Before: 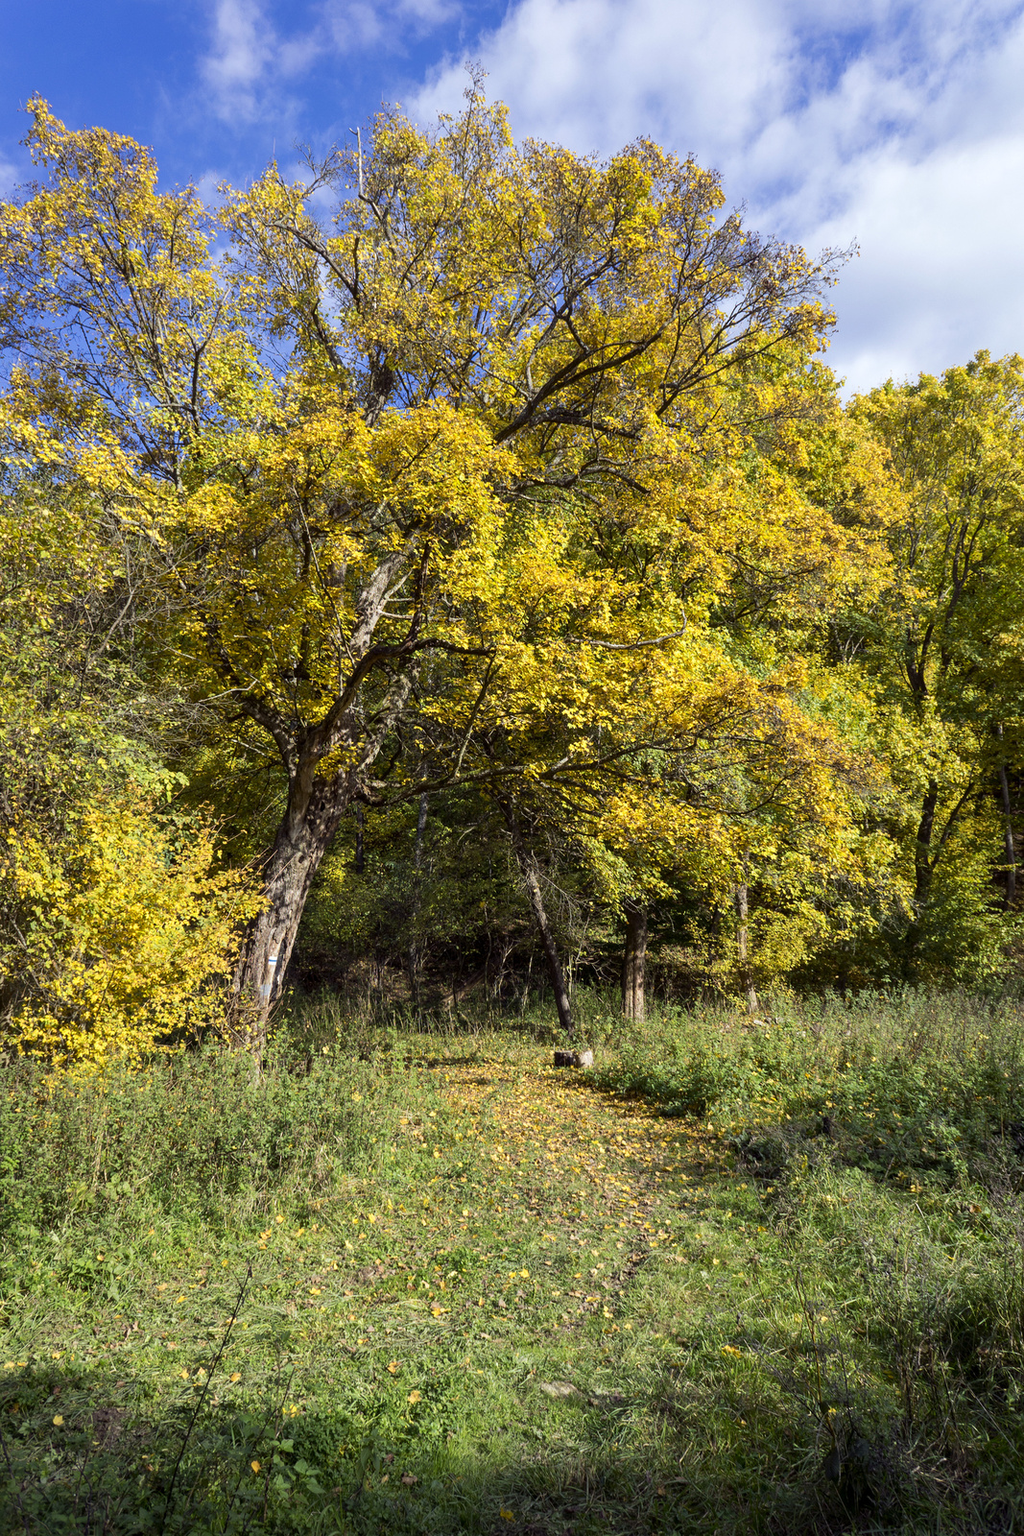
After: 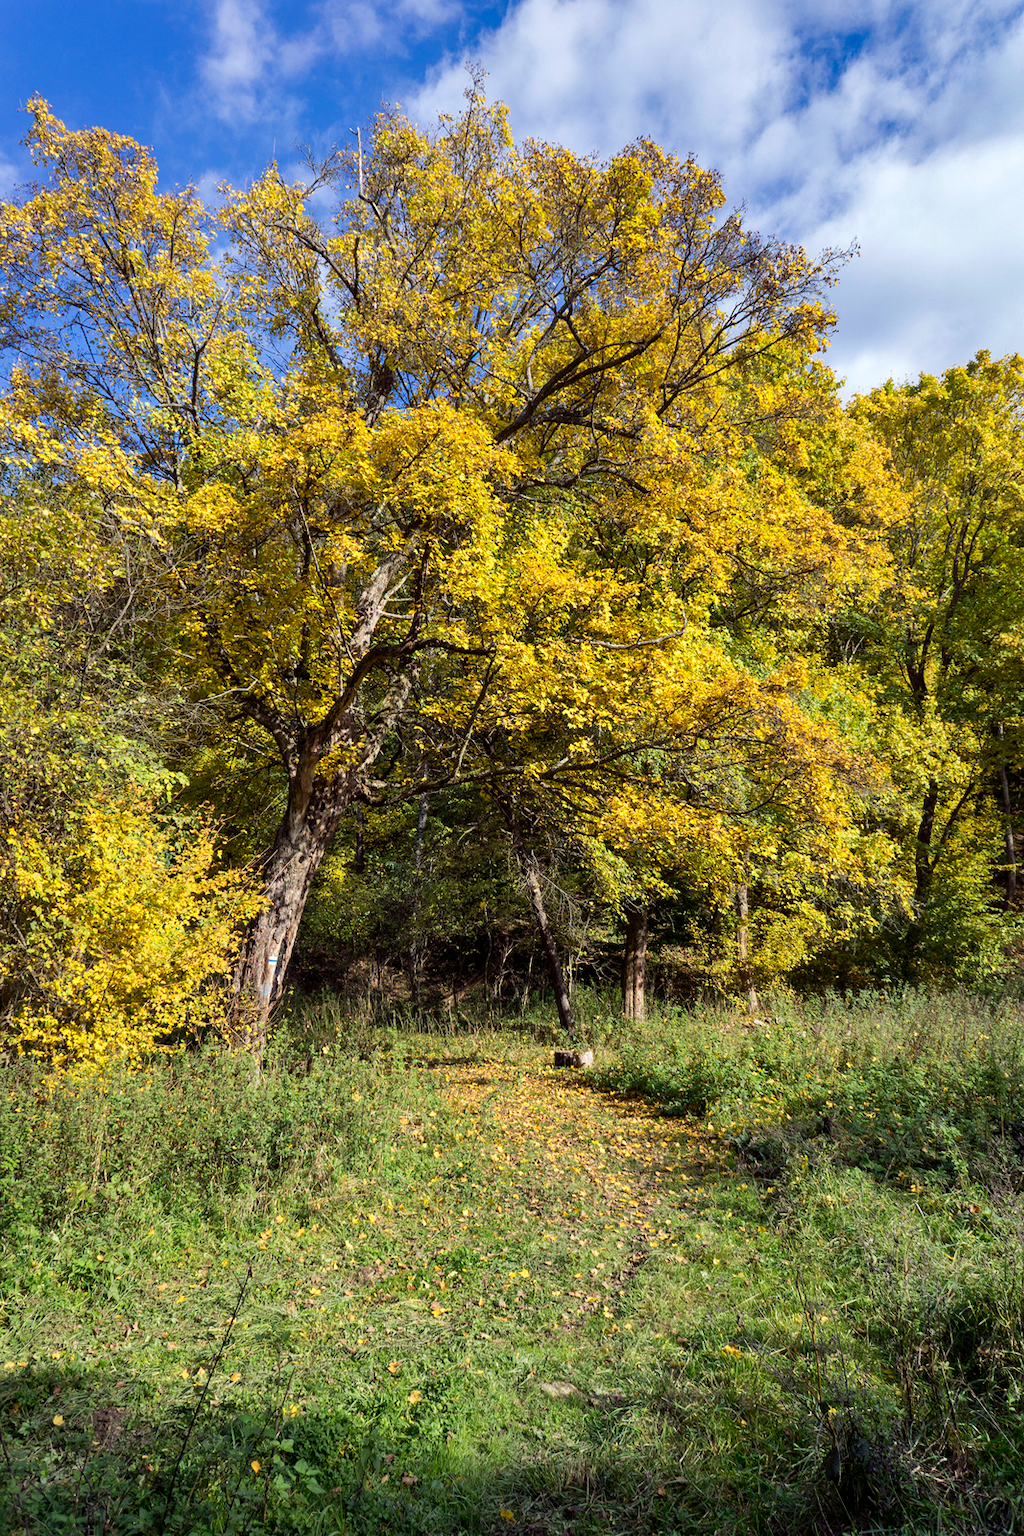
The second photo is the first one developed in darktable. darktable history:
shadows and highlights: white point adjustment 0.988, highlights color adjustment 89.79%, soften with gaussian
